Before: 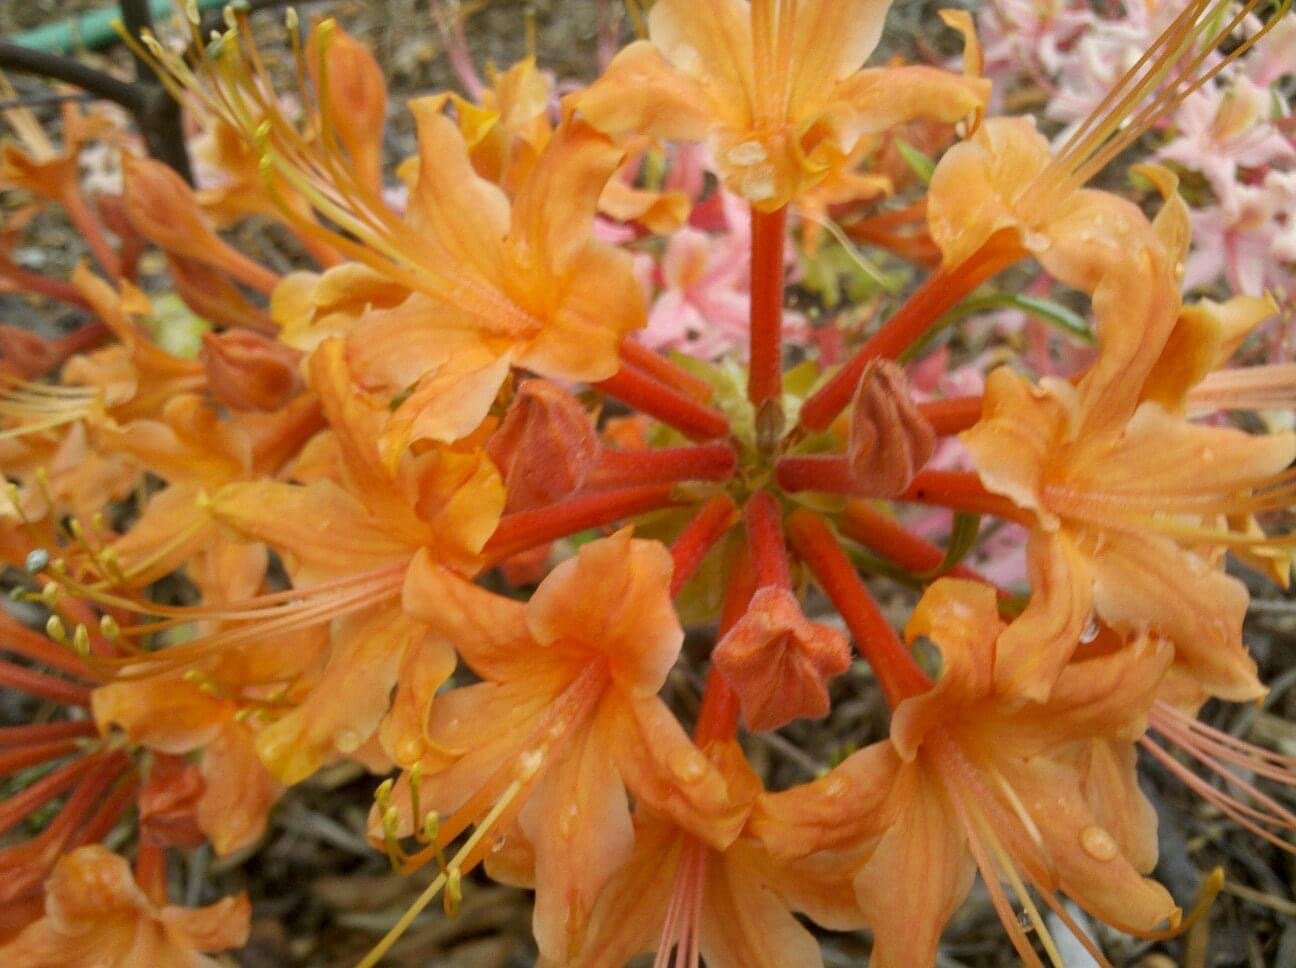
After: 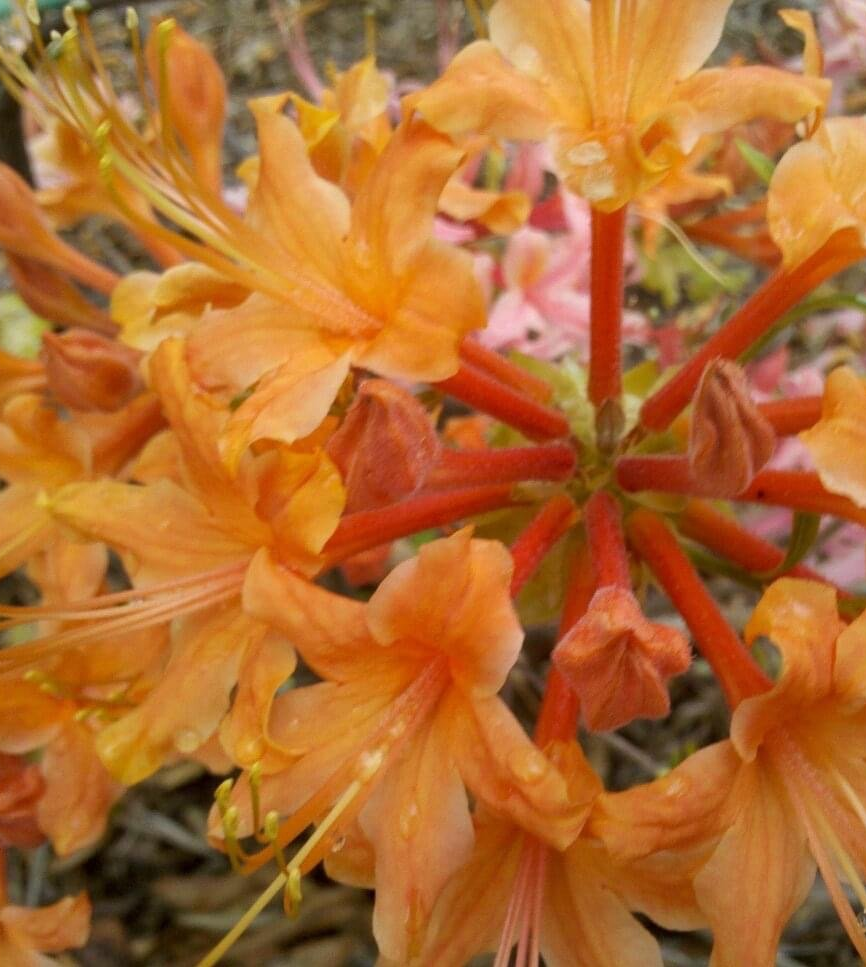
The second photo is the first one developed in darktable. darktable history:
crop and rotate: left 12.347%, right 20.761%
